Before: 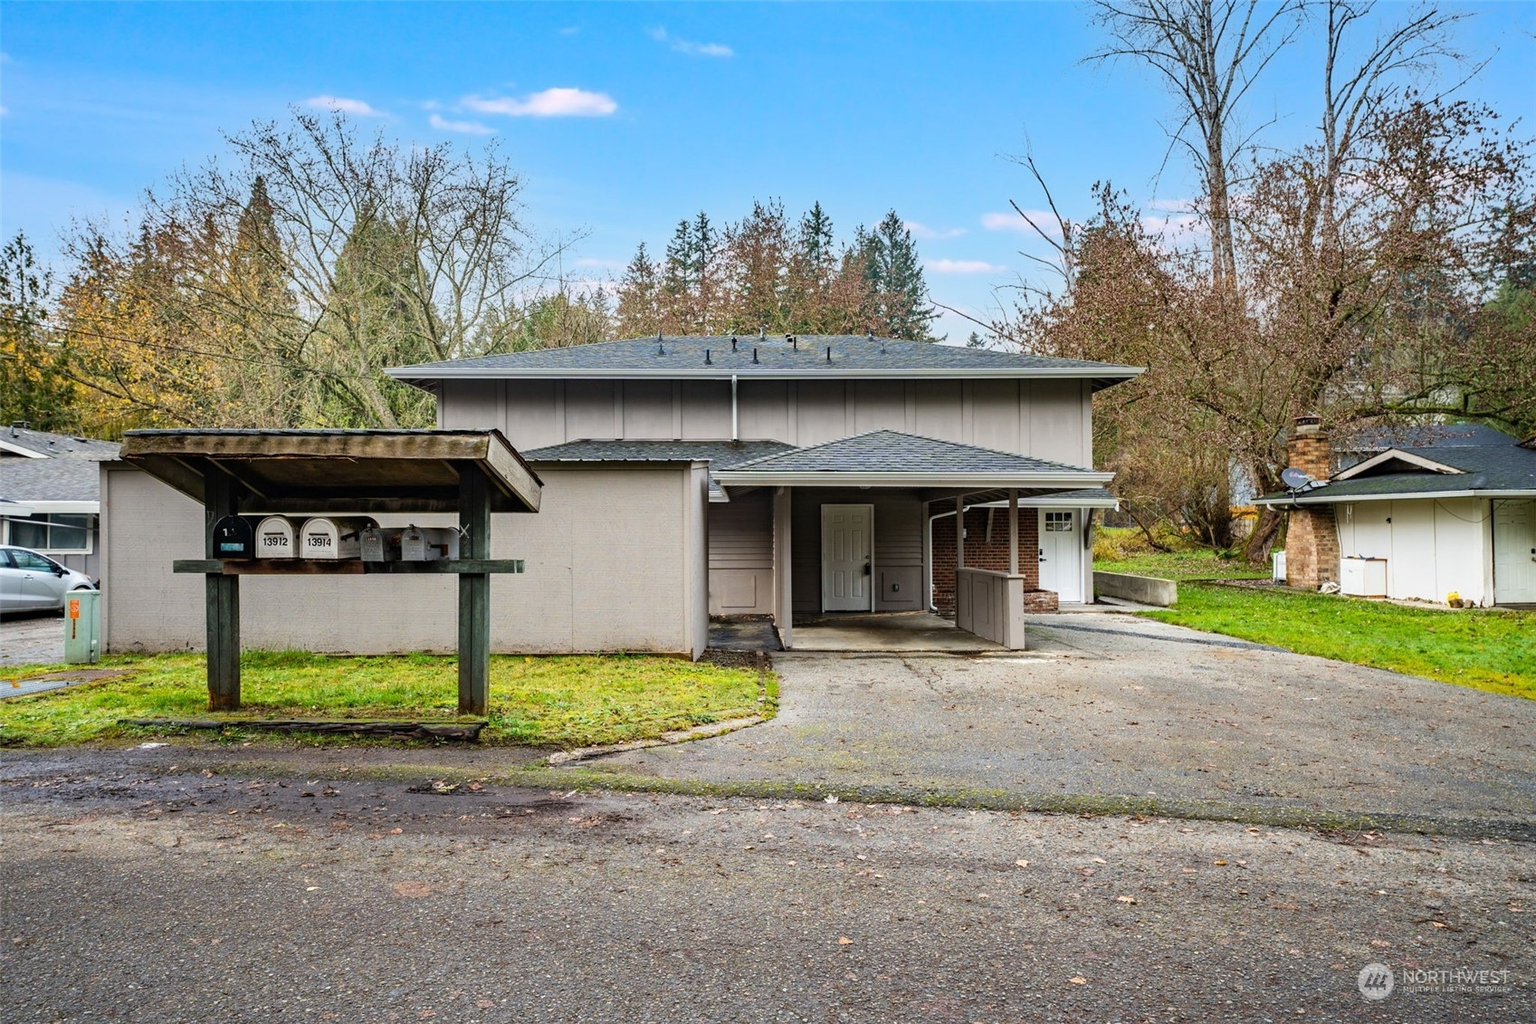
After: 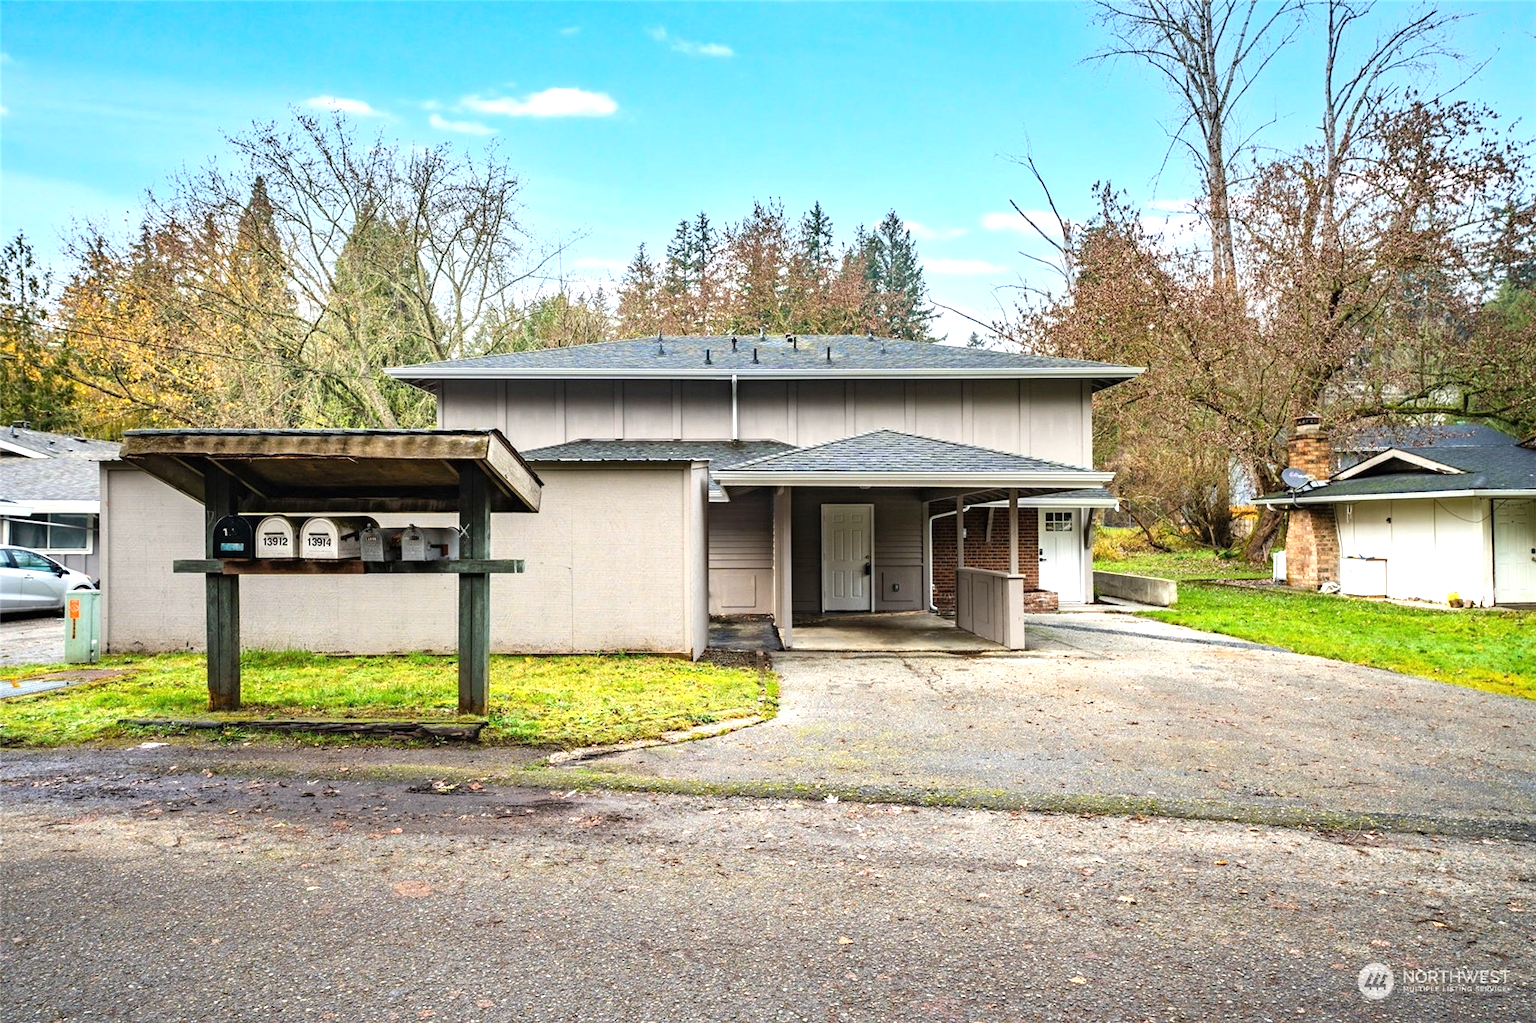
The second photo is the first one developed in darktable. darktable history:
exposure: black level correction 0, exposure 0.7 EV, compensate exposure bias true, compensate highlight preservation false
white balance: red 1.009, blue 0.985
